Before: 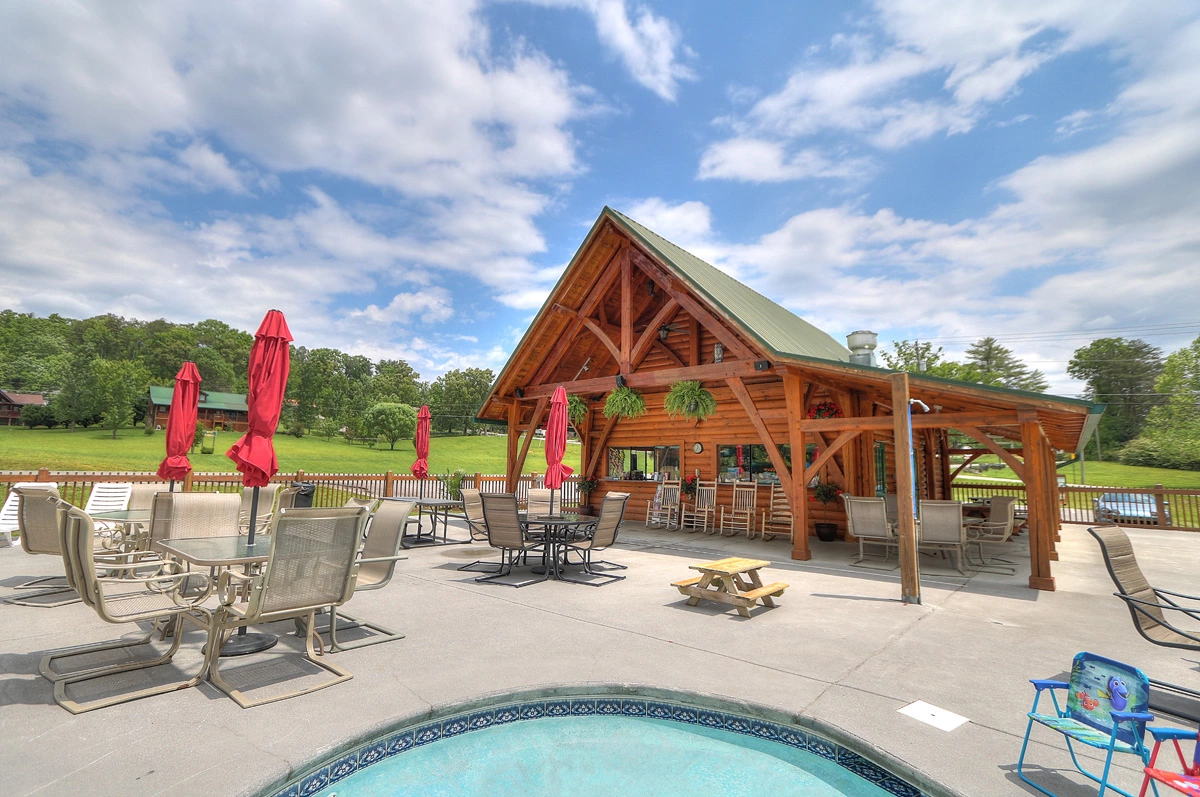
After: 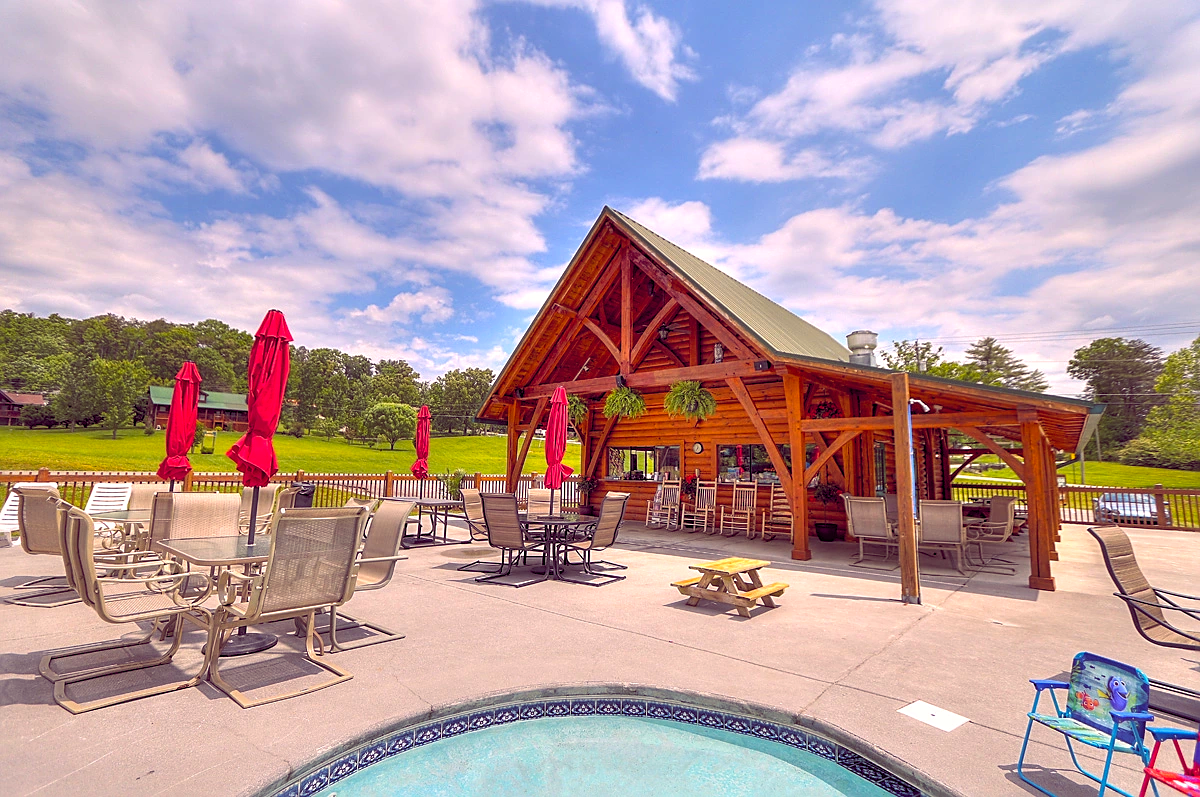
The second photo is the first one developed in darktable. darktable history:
color balance rgb: shadows lift › chroma 6.43%, shadows lift › hue 305.74°, highlights gain › chroma 2.43%, highlights gain › hue 35.74°, global offset › chroma 0.28%, global offset › hue 320.29°, linear chroma grading › global chroma 5.5%, perceptual saturation grading › global saturation 30%, contrast 5.15%
sharpen: on, module defaults
